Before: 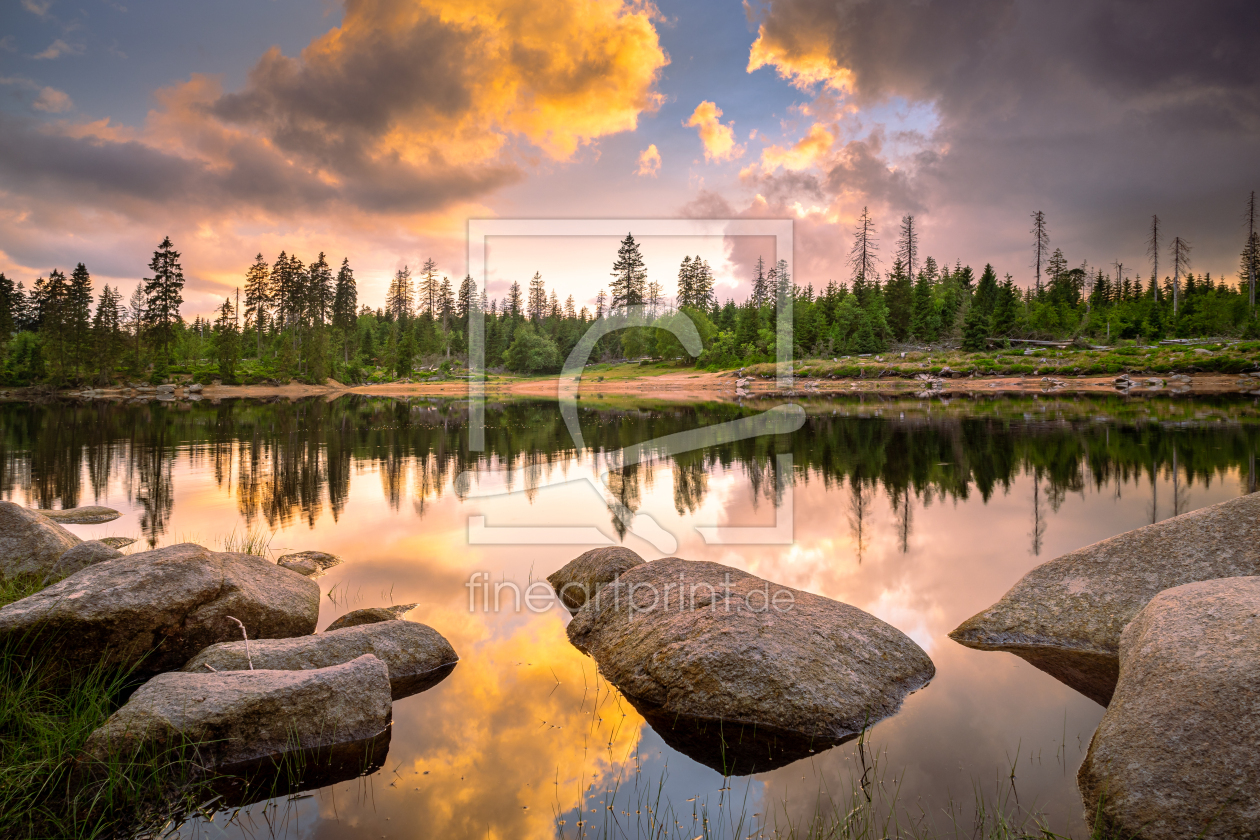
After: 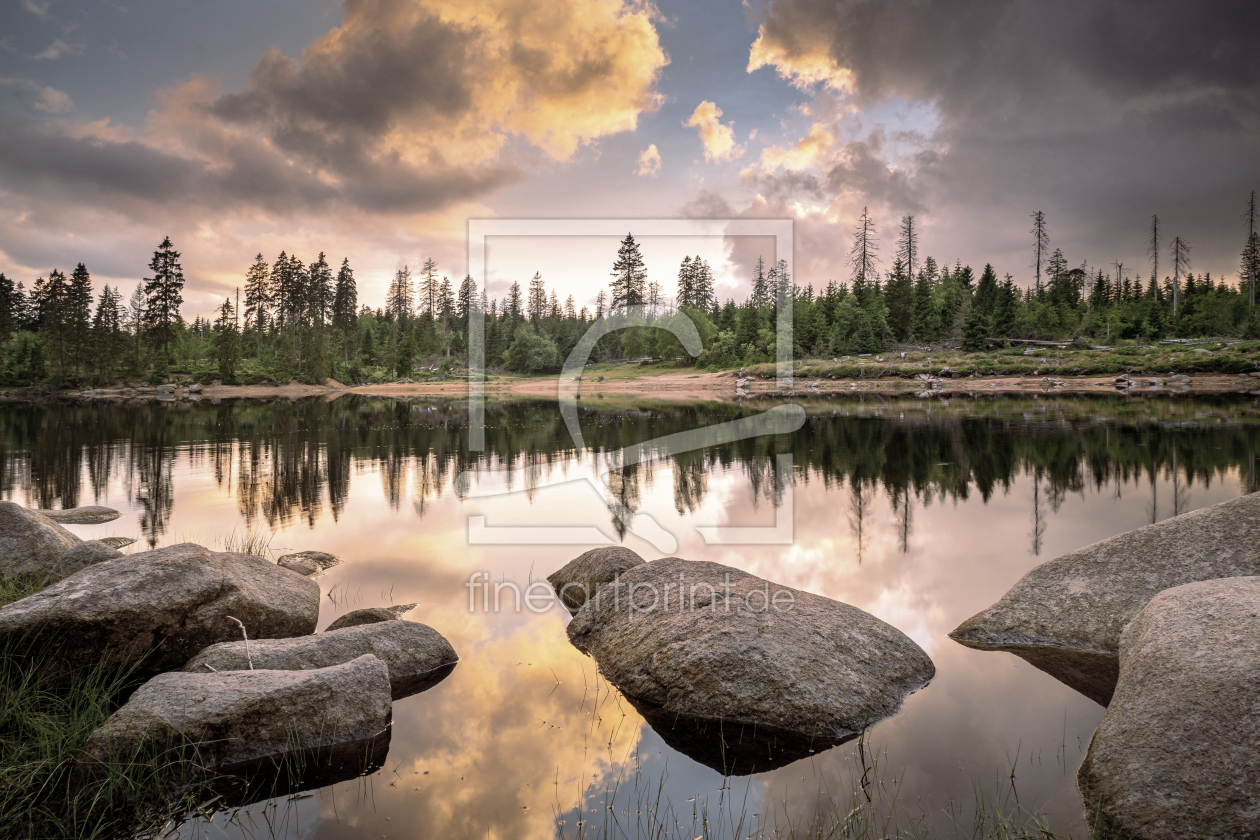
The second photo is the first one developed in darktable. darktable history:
color correction: highlights b* 0.035, saturation 0.542
